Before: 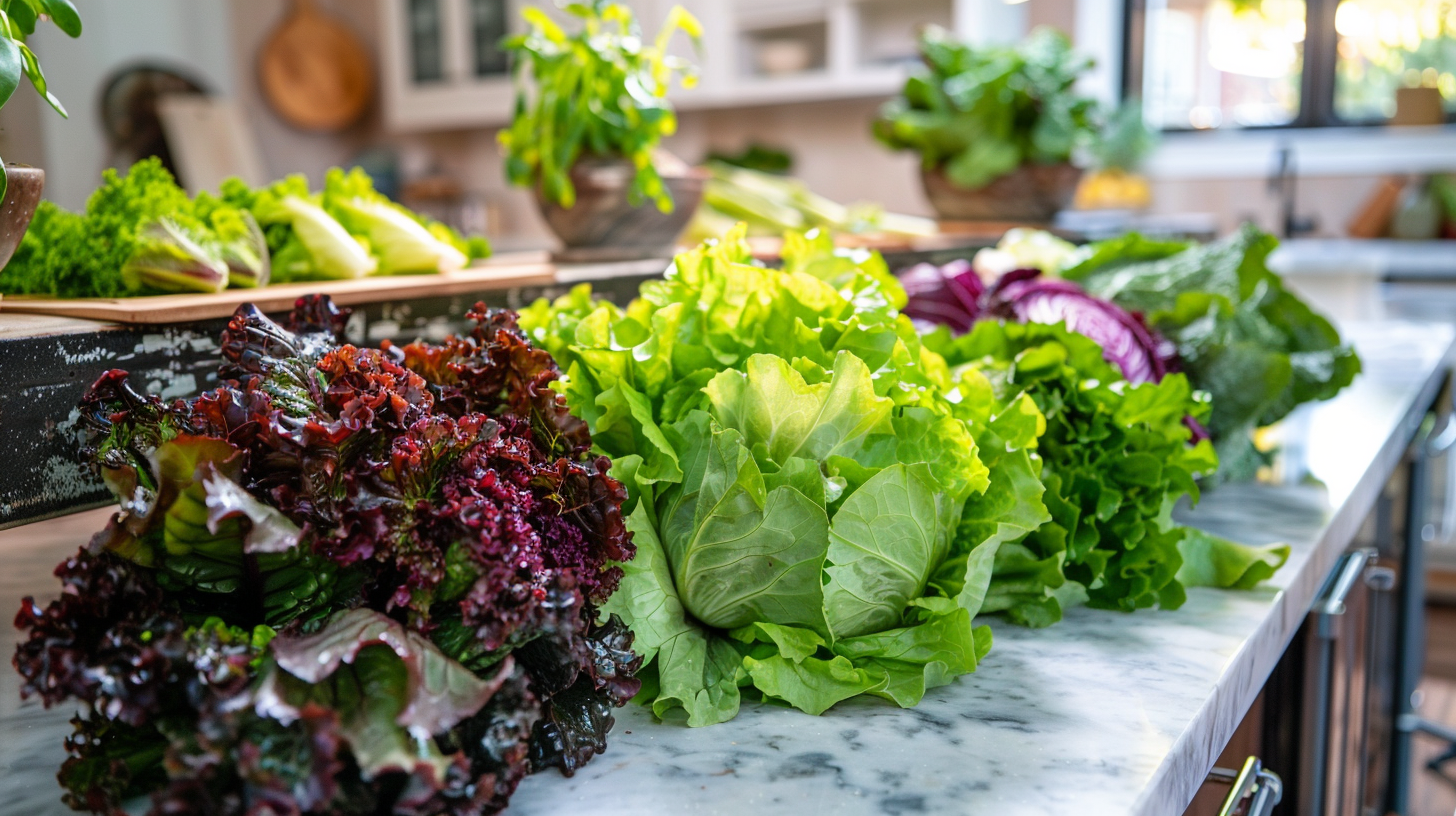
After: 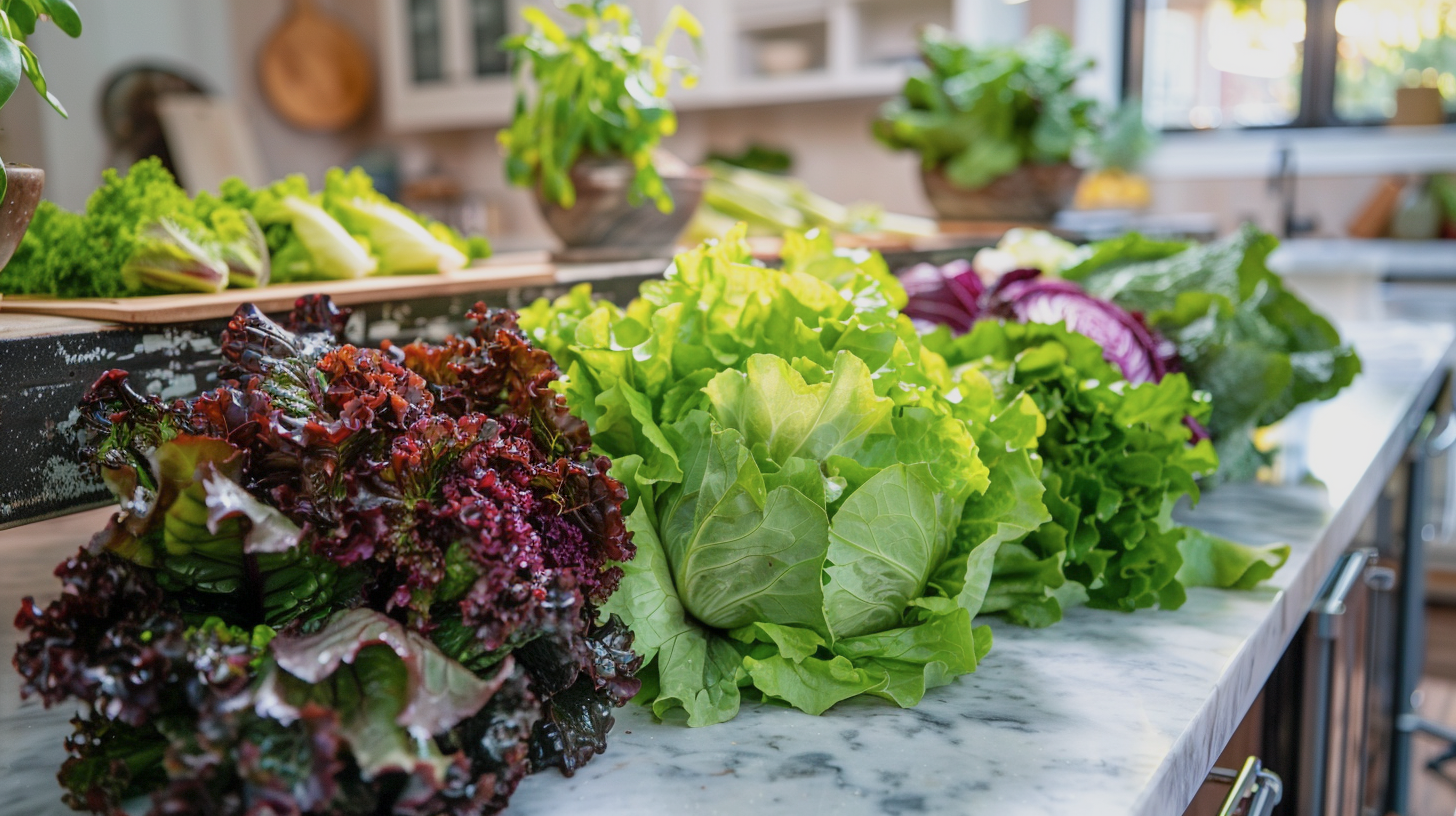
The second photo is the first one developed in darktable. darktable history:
color balance: contrast -15%
